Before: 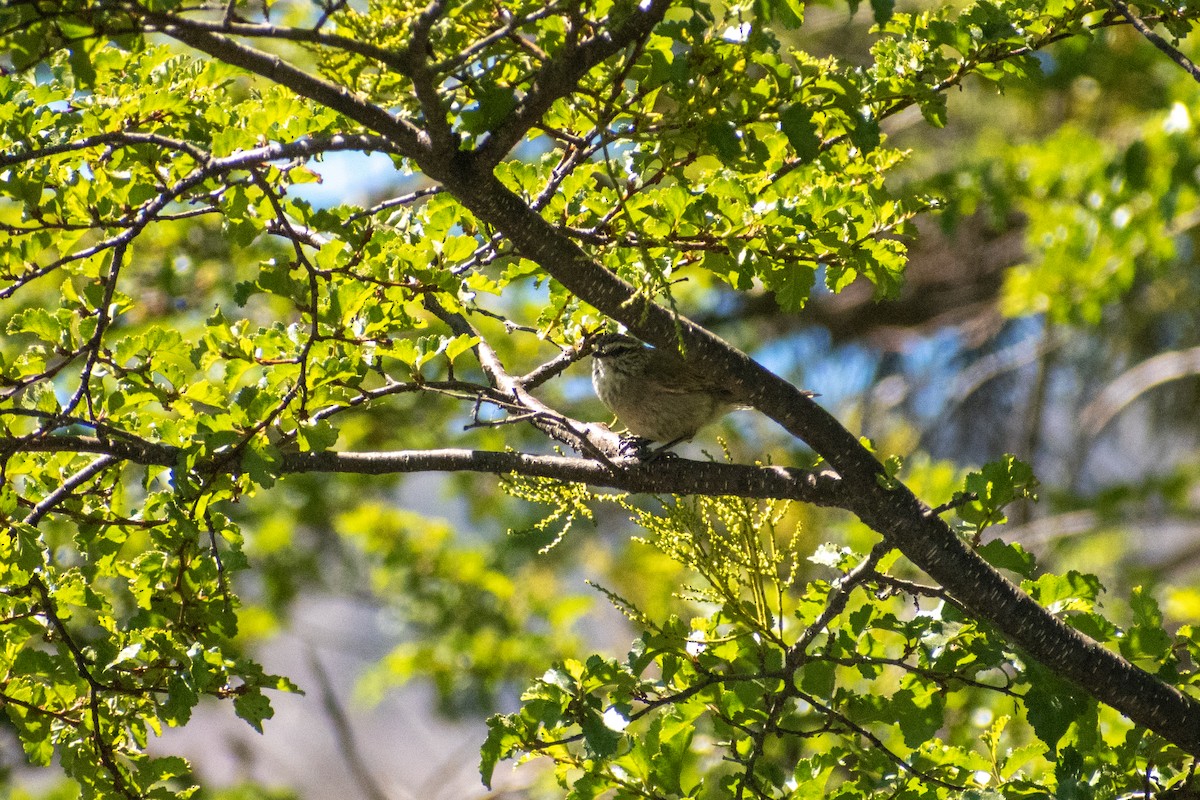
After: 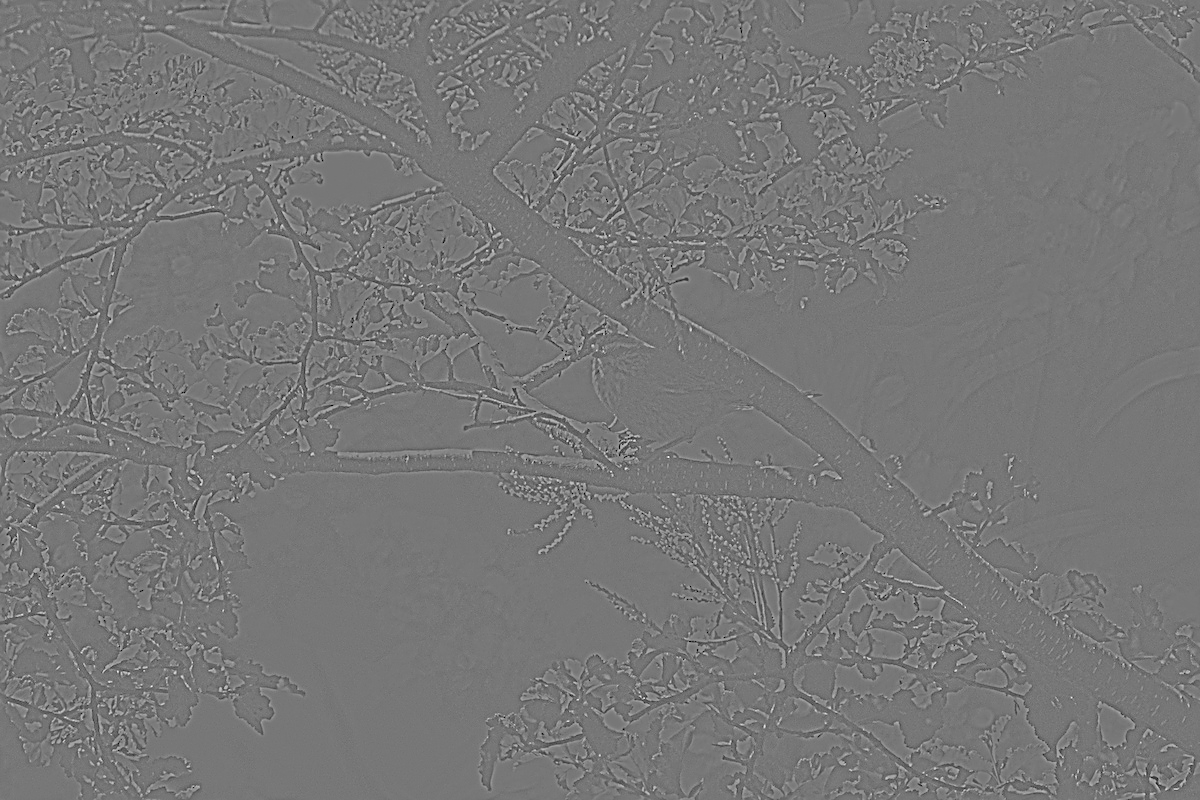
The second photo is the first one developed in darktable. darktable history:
sharpen: amount 0.901
white balance: emerald 1
highpass: sharpness 9.84%, contrast boost 9.94%
